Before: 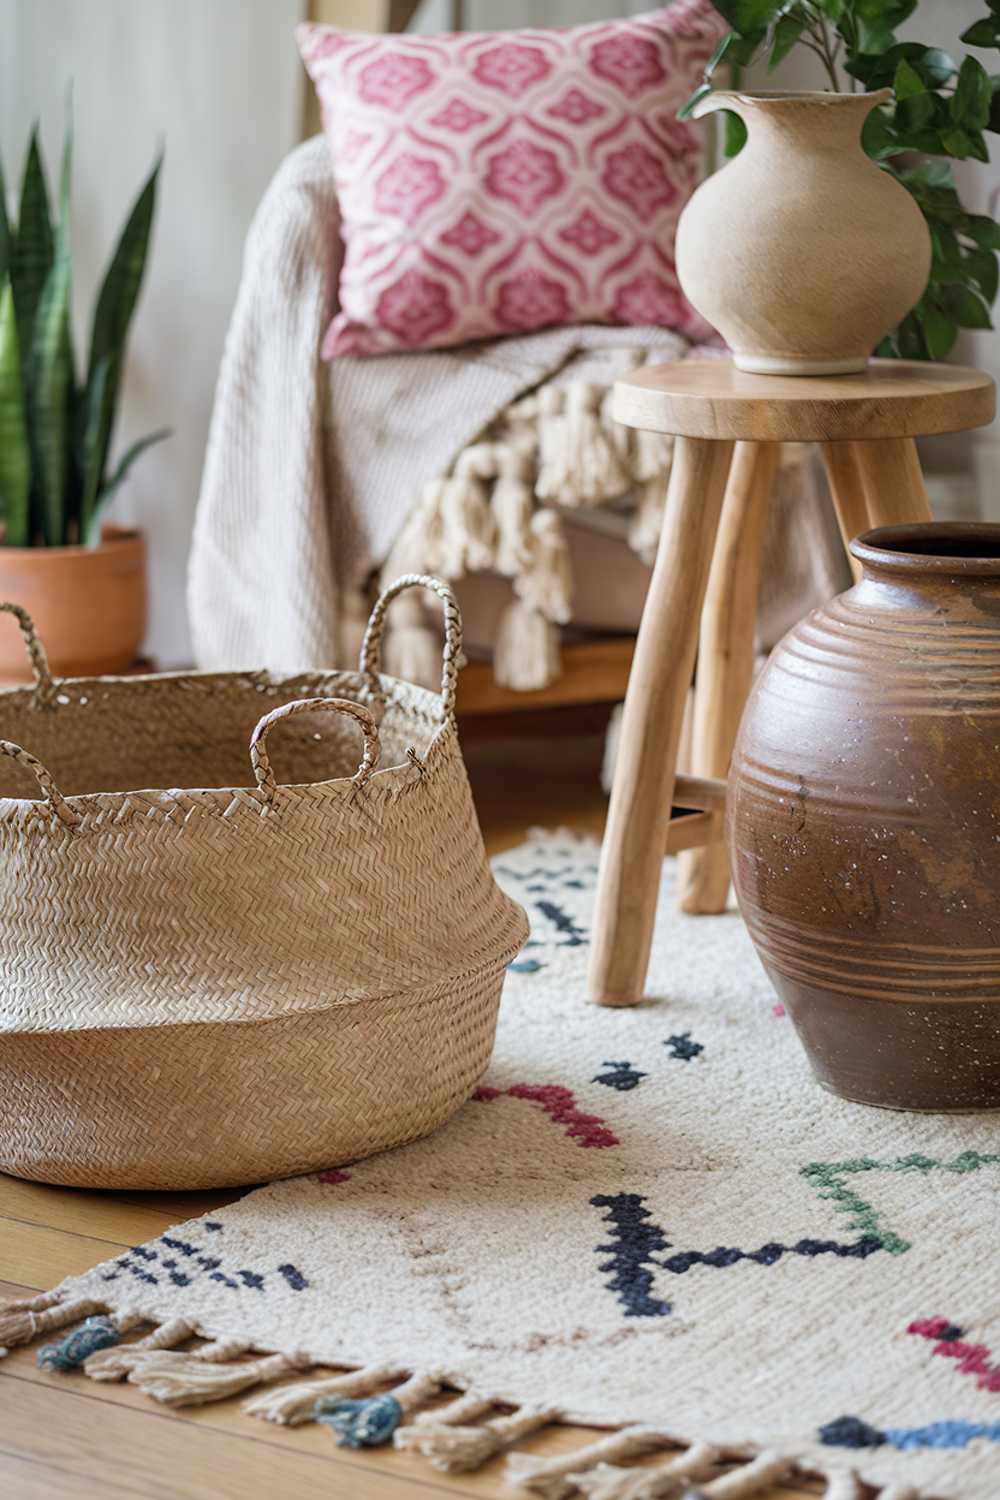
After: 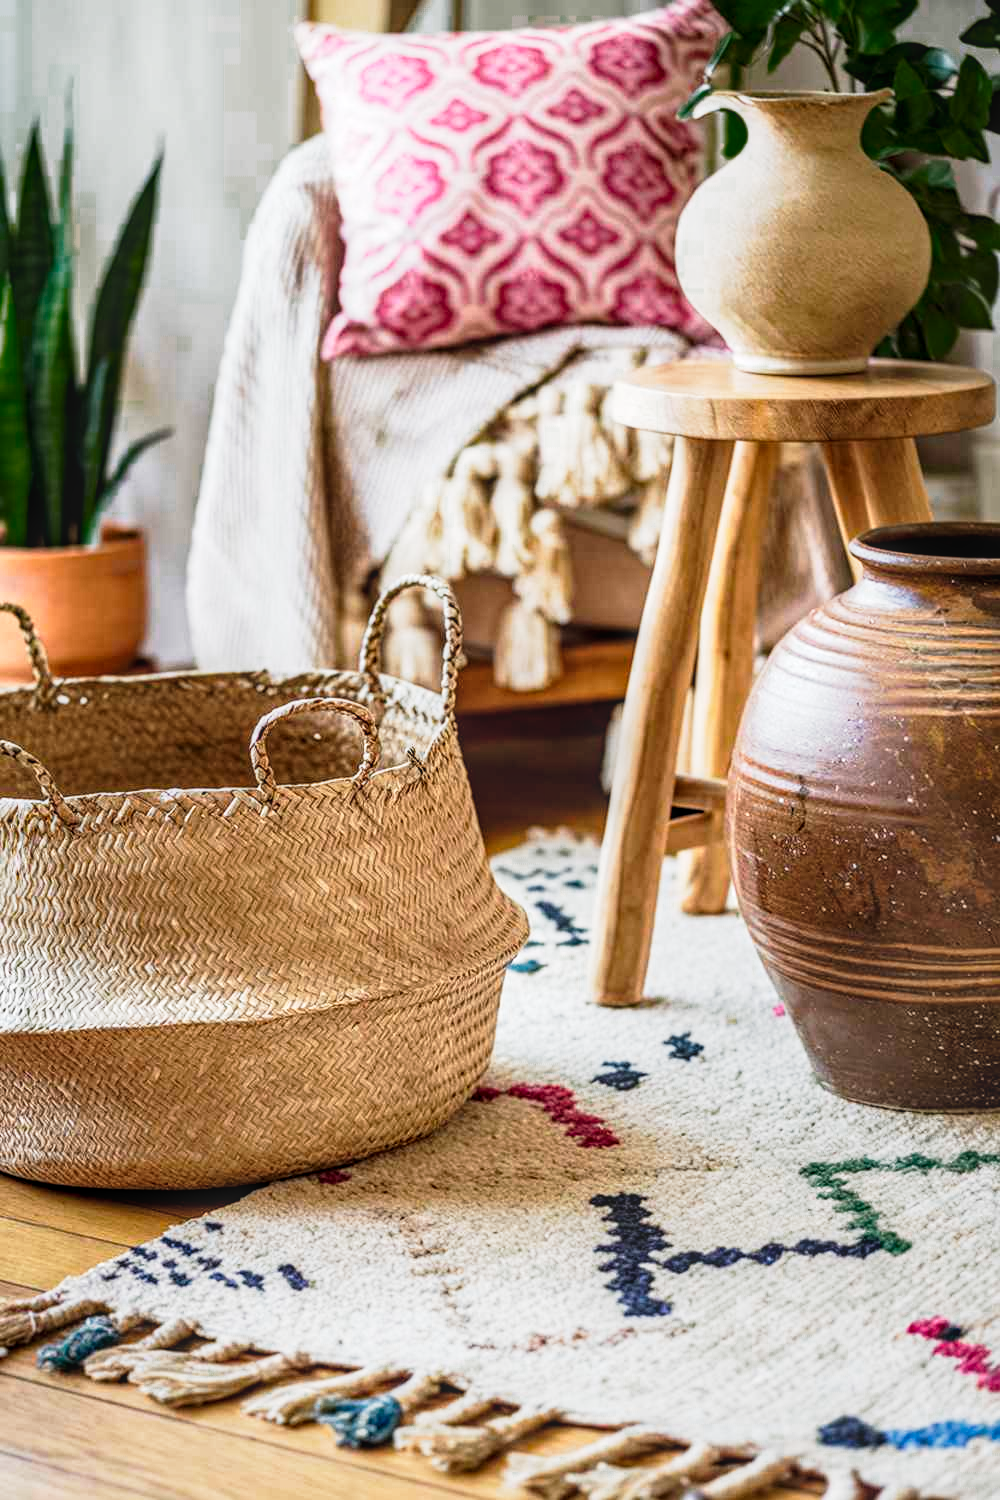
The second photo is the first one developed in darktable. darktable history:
local contrast: highlights 5%, shadows 5%, detail 133%
haze removal: compatibility mode true, adaptive false
color zones: curves: ch0 [(0.25, 0.5) (0.347, 0.092) (0.75, 0.5)]; ch1 [(0.25, 0.5) (0.33, 0.51) (0.75, 0.5)]
tone curve: curves: ch0 [(0.016, 0.011) (0.084, 0.026) (0.469, 0.508) (0.721, 0.862) (1, 1)], preserve colors none
